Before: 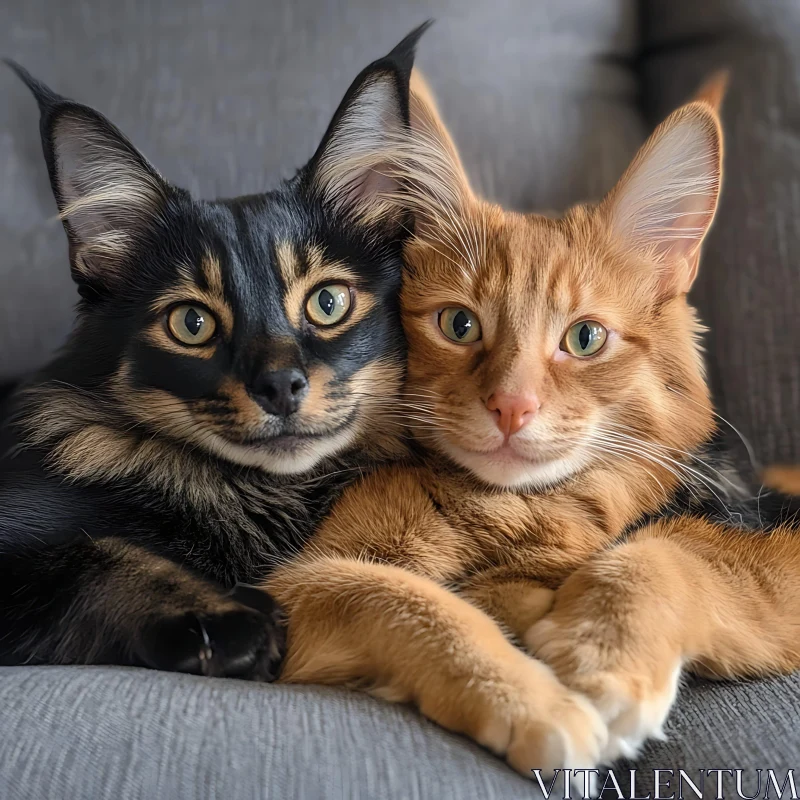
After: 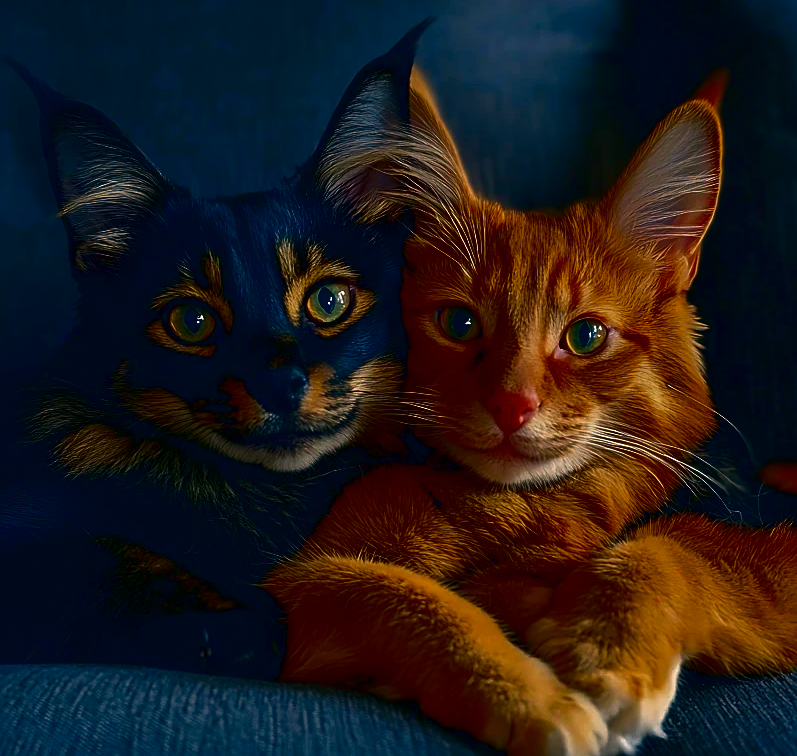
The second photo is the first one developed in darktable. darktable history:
sharpen: on, module defaults
crop: top 0.33%, right 0.262%, bottom 5.095%
contrast brightness saturation: brightness -0.996, saturation 0.983
exposure: exposure -0.158 EV, compensate highlight preservation false
color correction: highlights a* 10.37, highlights b* 14.13, shadows a* -9.94, shadows b* -14.83
